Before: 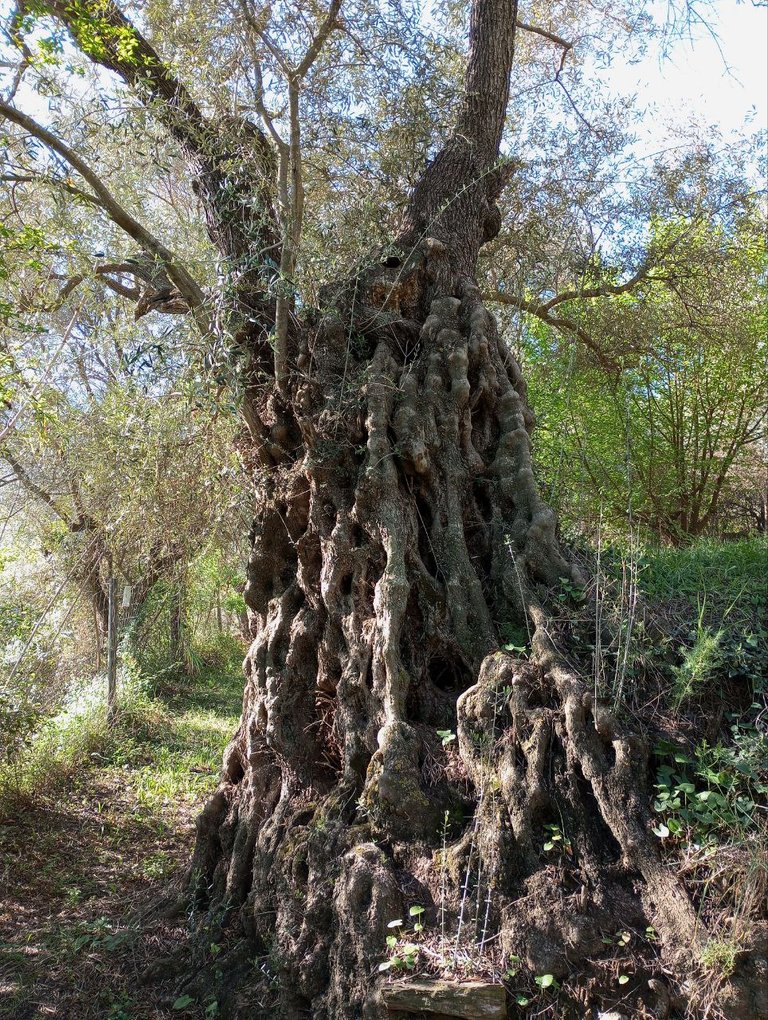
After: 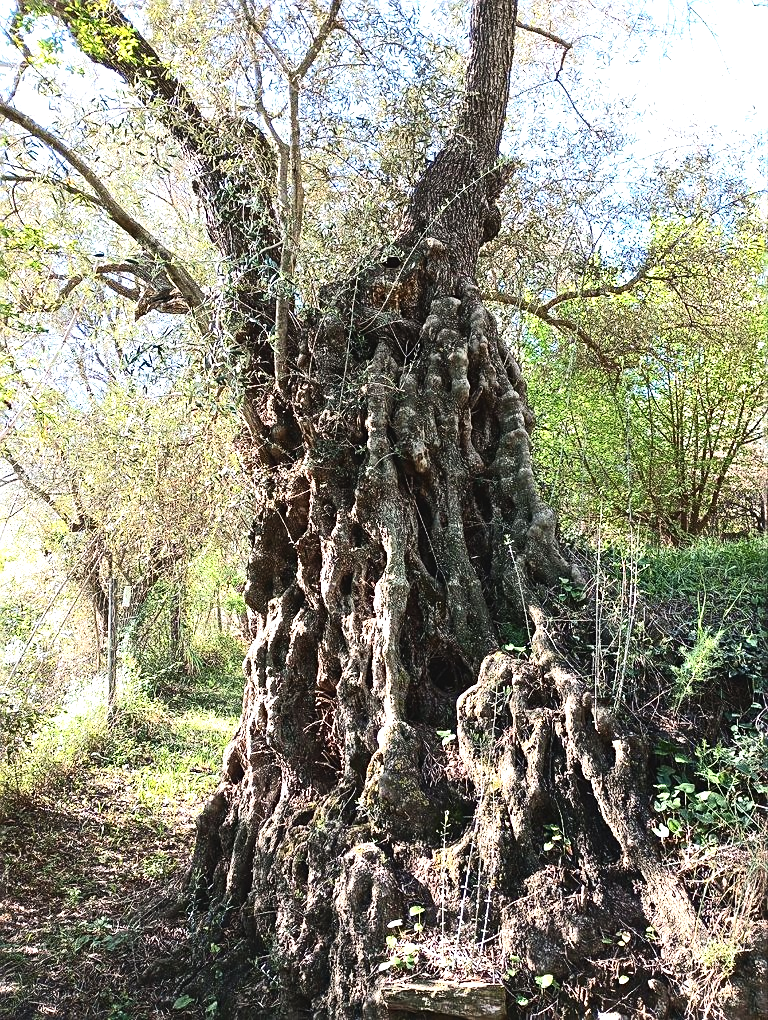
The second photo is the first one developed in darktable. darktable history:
contrast brightness saturation: contrast 0.291
exposure: black level correction -0.006, exposure 1 EV, compensate exposure bias true, compensate highlight preservation false
sharpen: amount 0.489
